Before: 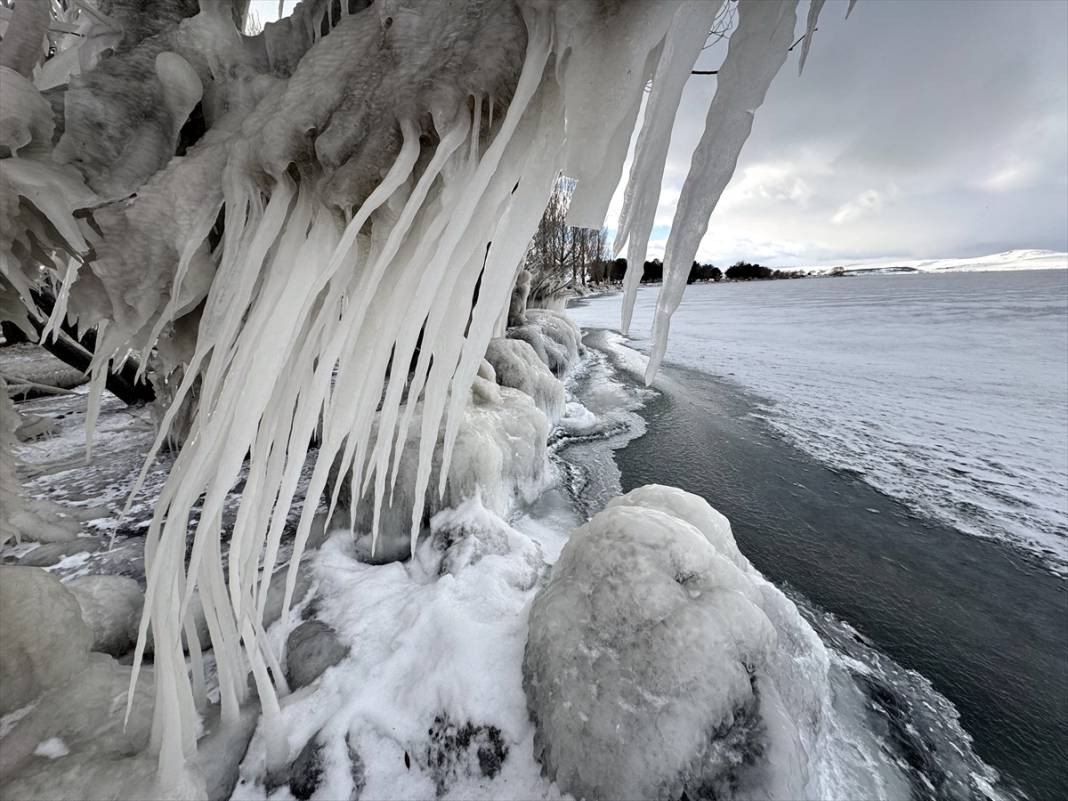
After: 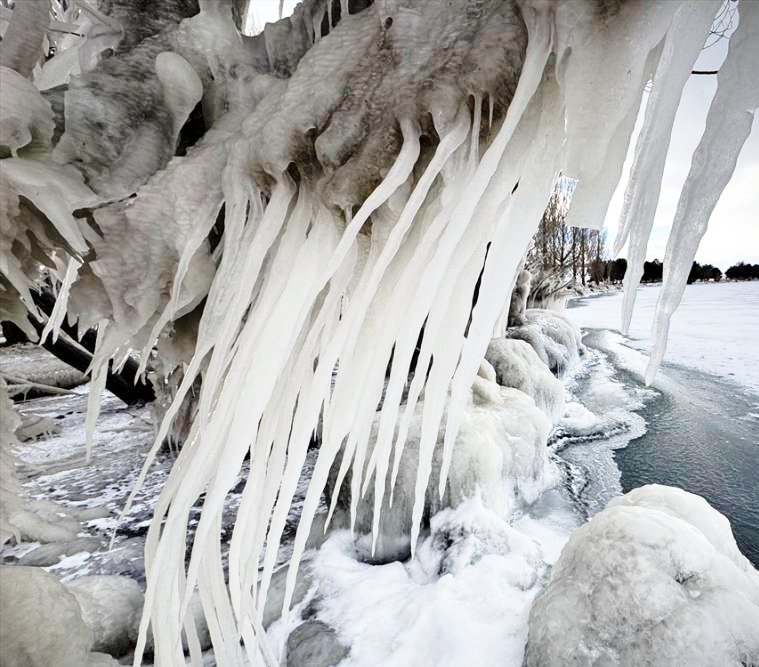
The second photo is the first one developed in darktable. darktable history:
velvia: on, module defaults
vignetting: fall-off start 97.28%, fall-off radius 79%, brightness -0.462, saturation -0.3, width/height ratio 1.114, dithering 8-bit output, unbound false
base curve: curves: ch0 [(0, 0) (0.028, 0.03) (0.121, 0.232) (0.46, 0.748) (0.859, 0.968) (1, 1)], preserve colors none
crop: right 28.885%, bottom 16.626%
